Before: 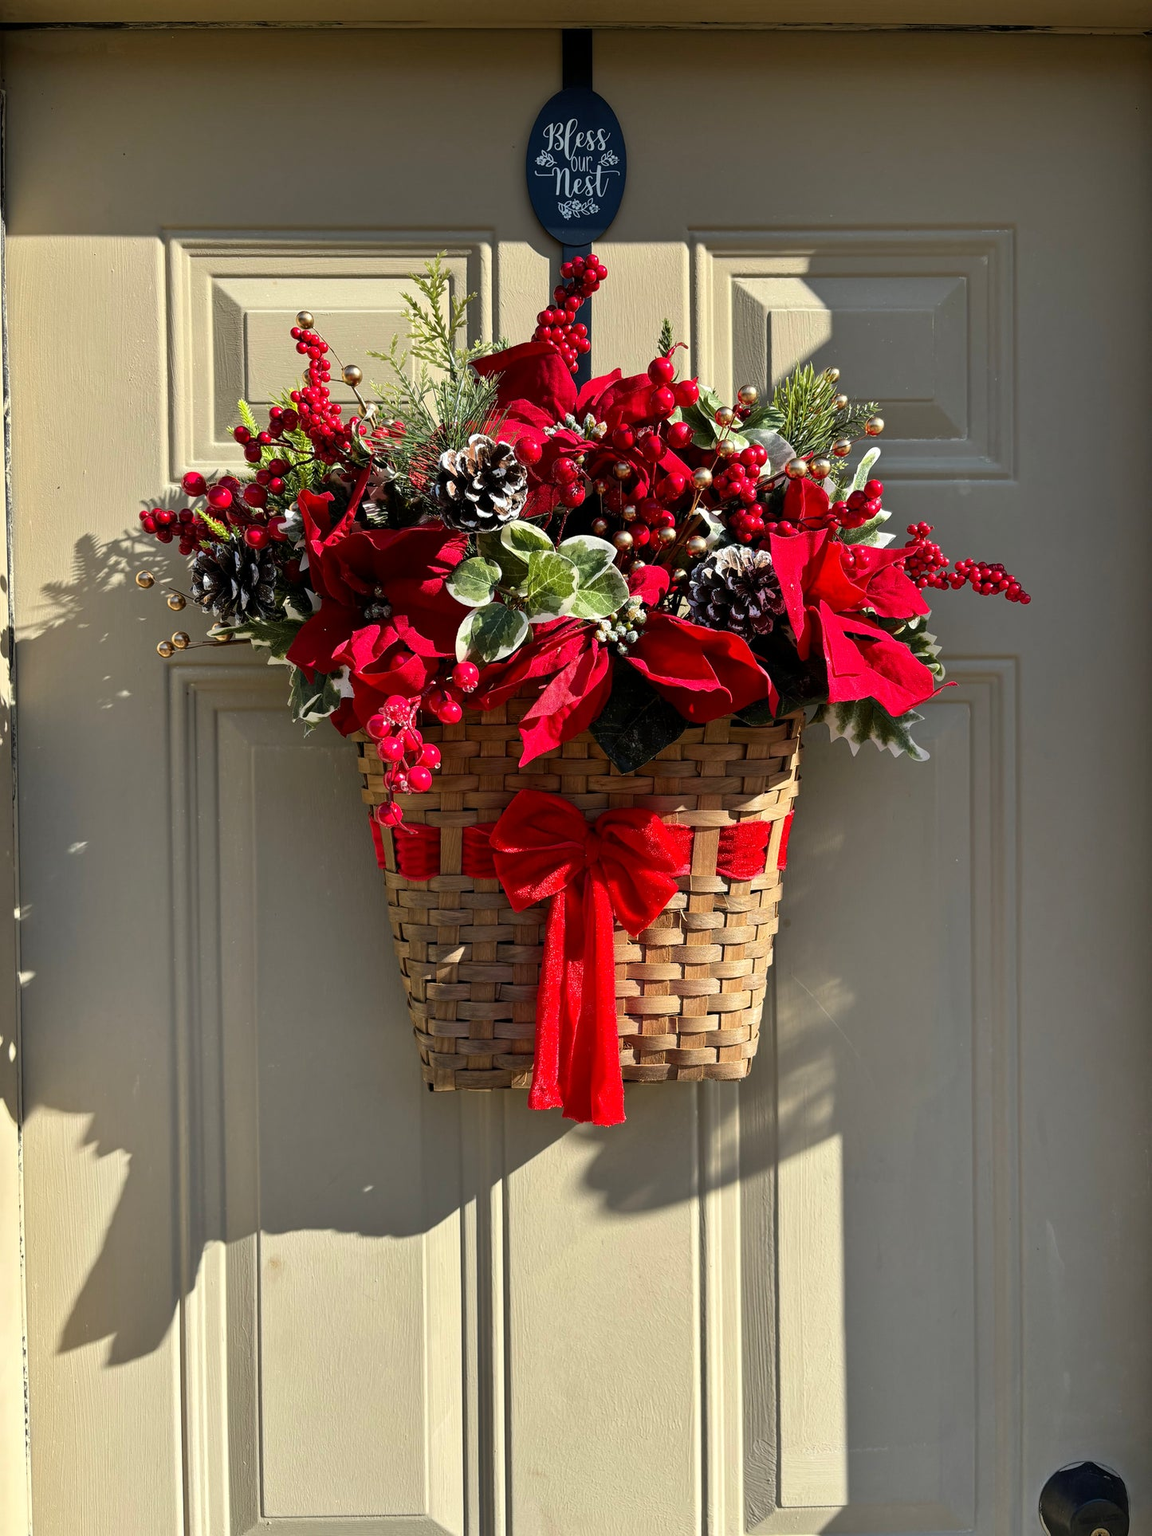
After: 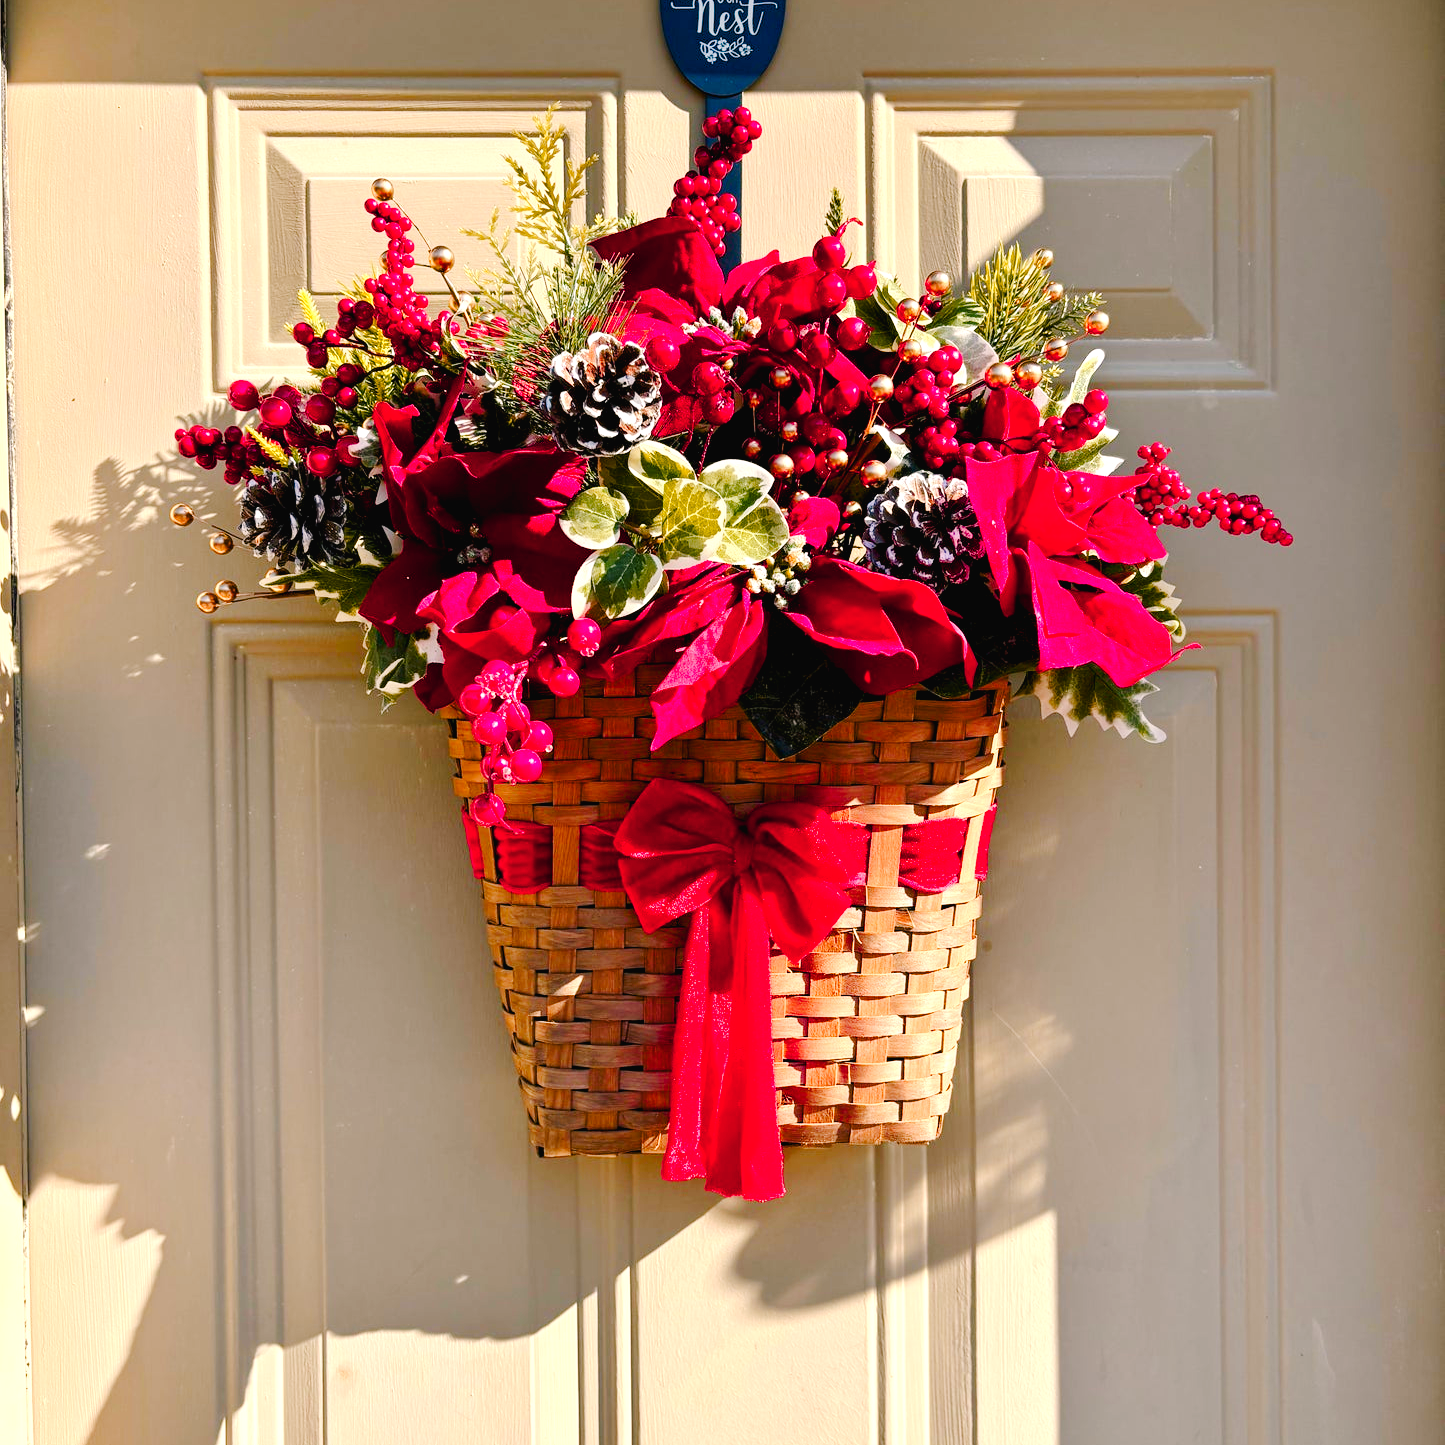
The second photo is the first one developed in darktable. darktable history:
color balance rgb: highlights gain › chroma 2.397%, highlights gain › hue 37.06°, global offset › luminance -0.39%, white fulcrum 1 EV, perceptual saturation grading › global saturation 20%, perceptual saturation grading › highlights -25.447%, perceptual saturation grading › shadows 49.781%, perceptual brilliance grading › global brilliance 2.511%, perceptual brilliance grading › highlights -2.562%, perceptual brilliance grading › shadows 2.548%, global vibrance 20%
color zones: curves: ch1 [(0.235, 0.558) (0.75, 0.5)]; ch2 [(0.25, 0.462) (0.749, 0.457)]
tone curve: curves: ch0 [(0, 0.018) (0.036, 0.038) (0.15, 0.131) (0.27, 0.247) (0.528, 0.554) (0.761, 0.761) (1, 0.919)]; ch1 [(0, 0) (0.179, 0.173) (0.322, 0.32) (0.429, 0.431) (0.502, 0.5) (0.519, 0.522) (0.562, 0.588) (0.625, 0.67) (0.711, 0.745) (1, 1)]; ch2 [(0, 0) (0.29, 0.295) (0.404, 0.436) (0.497, 0.499) (0.521, 0.523) (0.561, 0.605) (0.657, 0.655) (0.712, 0.764) (1, 1)], preserve colors none
exposure: exposure 0.996 EV, compensate highlight preservation false
crop: top 11.051%, bottom 13.925%
